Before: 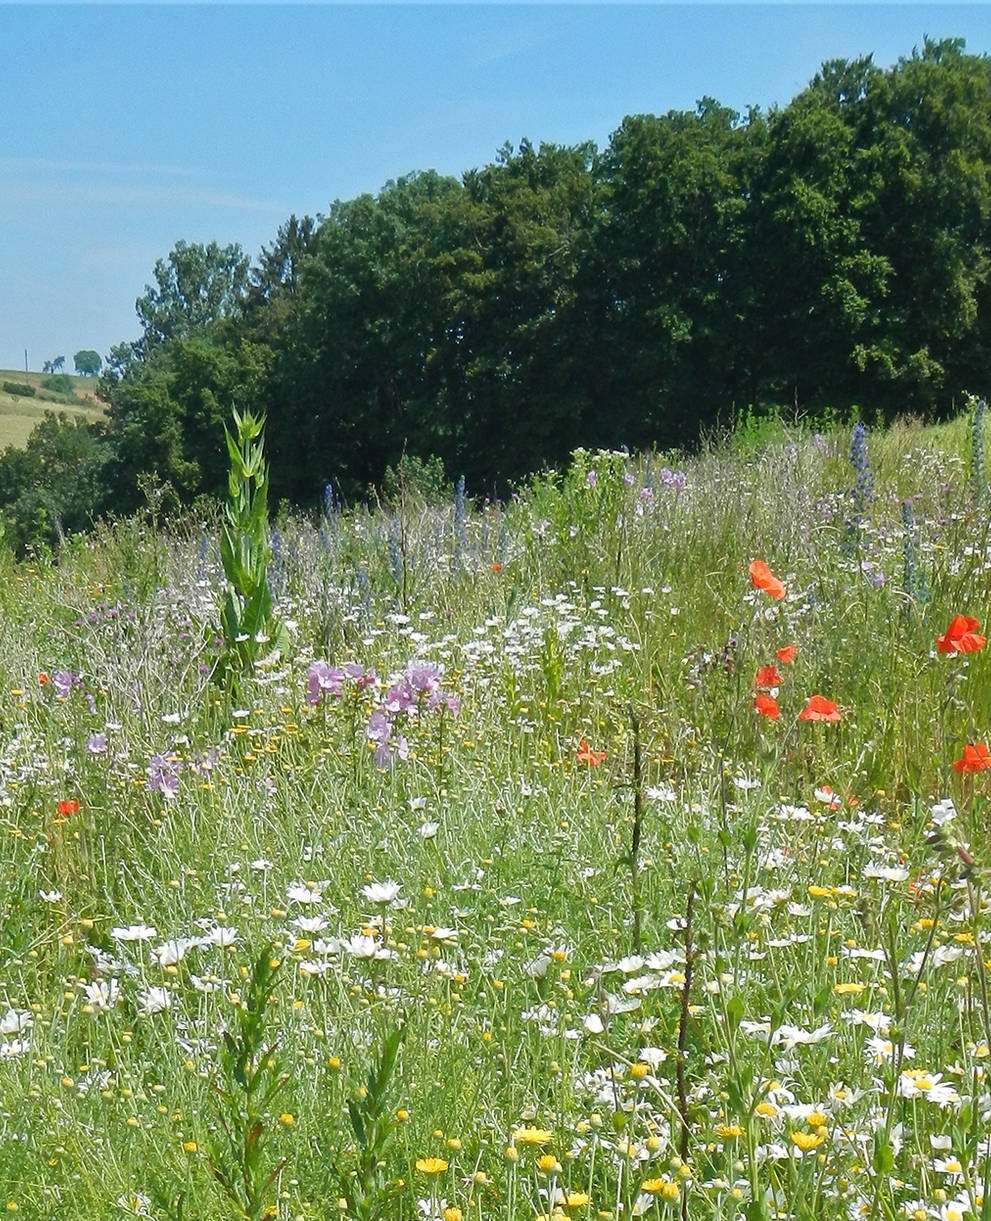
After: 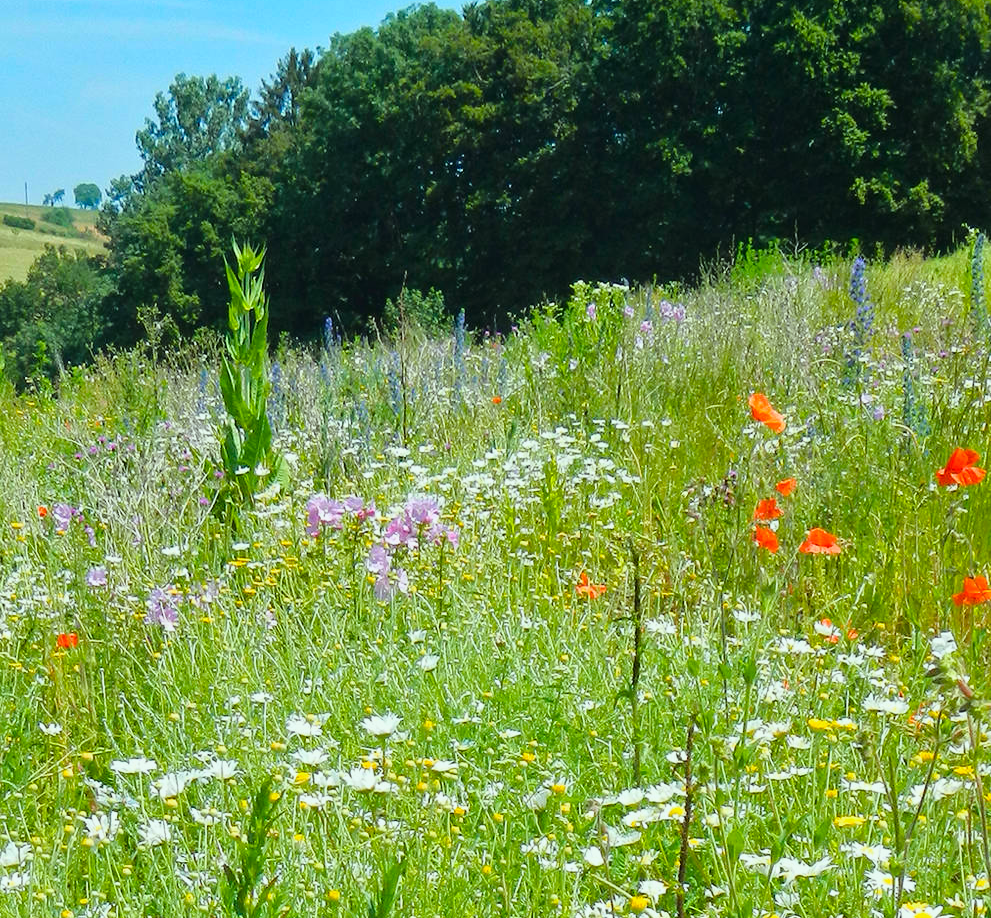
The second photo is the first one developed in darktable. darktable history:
color balance rgb: global offset › hue 172.08°, perceptual saturation grading › global saturation 30.866%
crop: top 13.703%, bottom 11.052%
exposure: black level correction 0, exposure 0 EV, compensate highlight preservation false
color correction: highlights a* -6.57, highlights b* 0.582
base curve: preserve colors none
tone curve: curves: ch0 [(0, 0.021) (0.049, 0.044) (0.152, 0.14) (0.328, 0.377) (0.473, 0.543) (0.641, 0.705) (0.85, 0.894) (1, 0.969)]; ch1 [(0, 0) (0.302, 0.331) (0.433, 0.432) (0.472, 0.47) (0.502, 0.503) (0.527, 0.521) (0.564, 0.58) (0.614, 0.626) (0.677, 0.701) (0.859, 0.885) (1, 1)]; ch2 [(0, 0) (0.33, 0.301) (0.447, 0.44) (0.487, 0.496) (0.502, 0.516) (0.535, 0.563) (0.565, 0.593) (0.608, 0.638) (1, 1)], color space Lab, linked channels, preserve colors none
